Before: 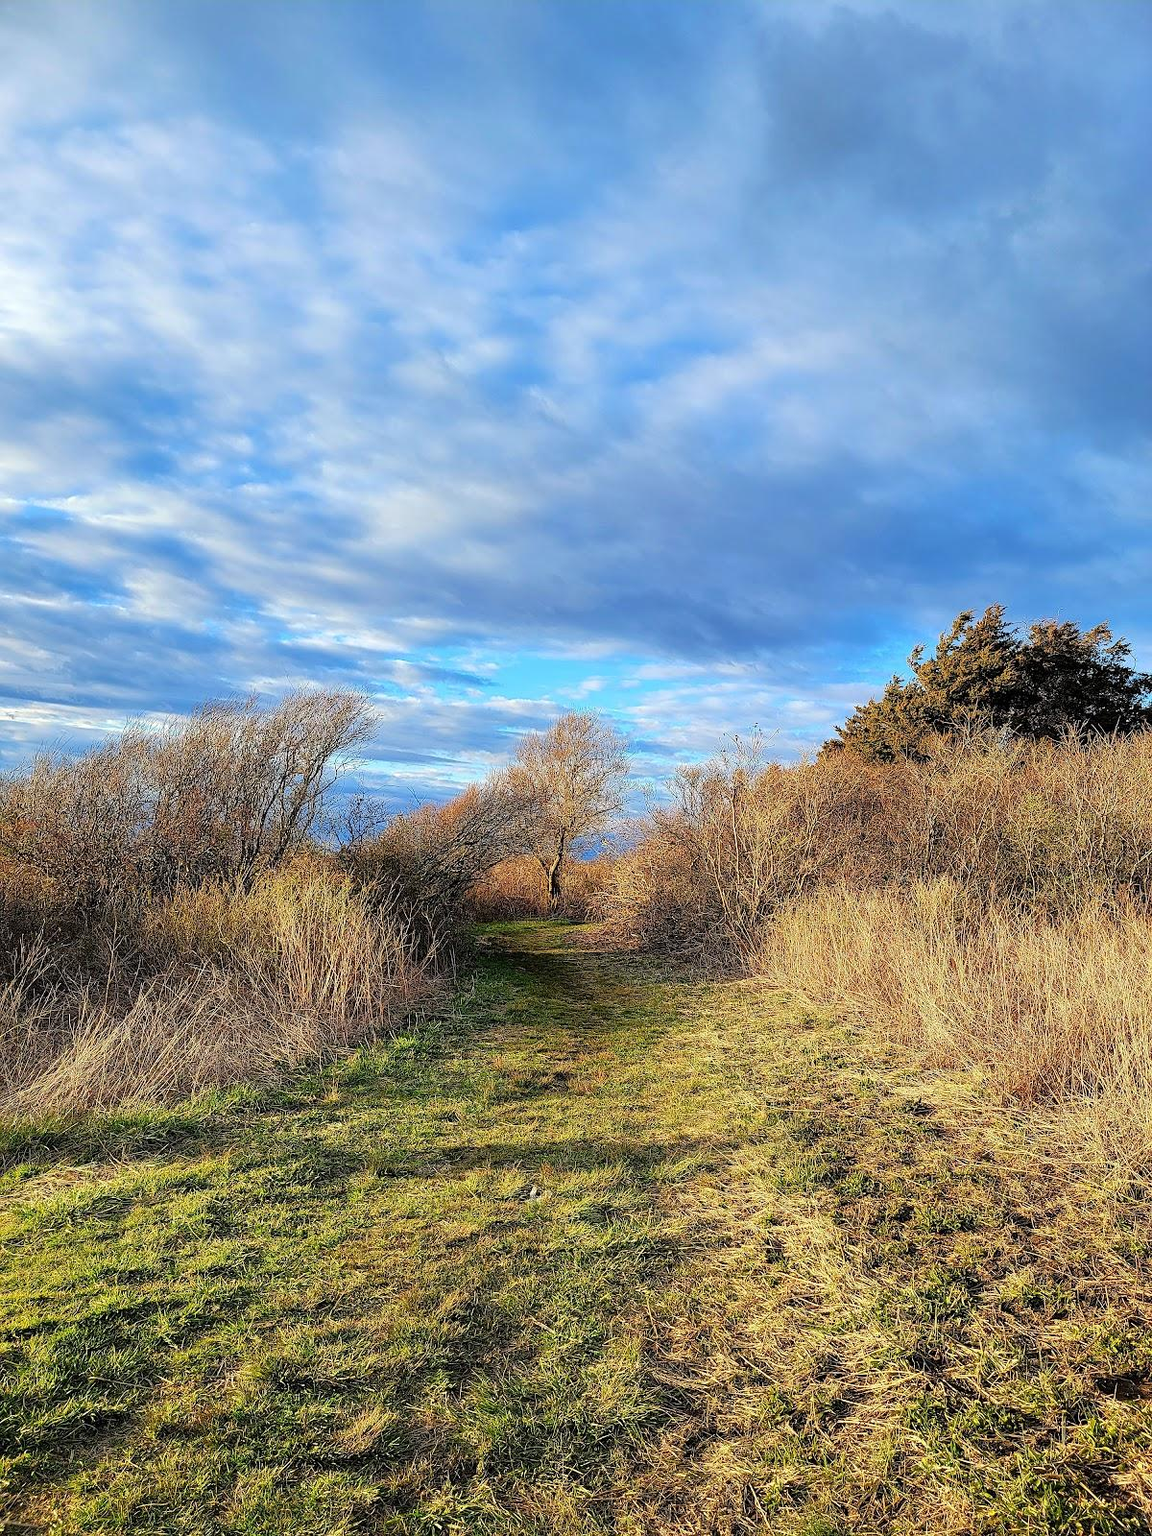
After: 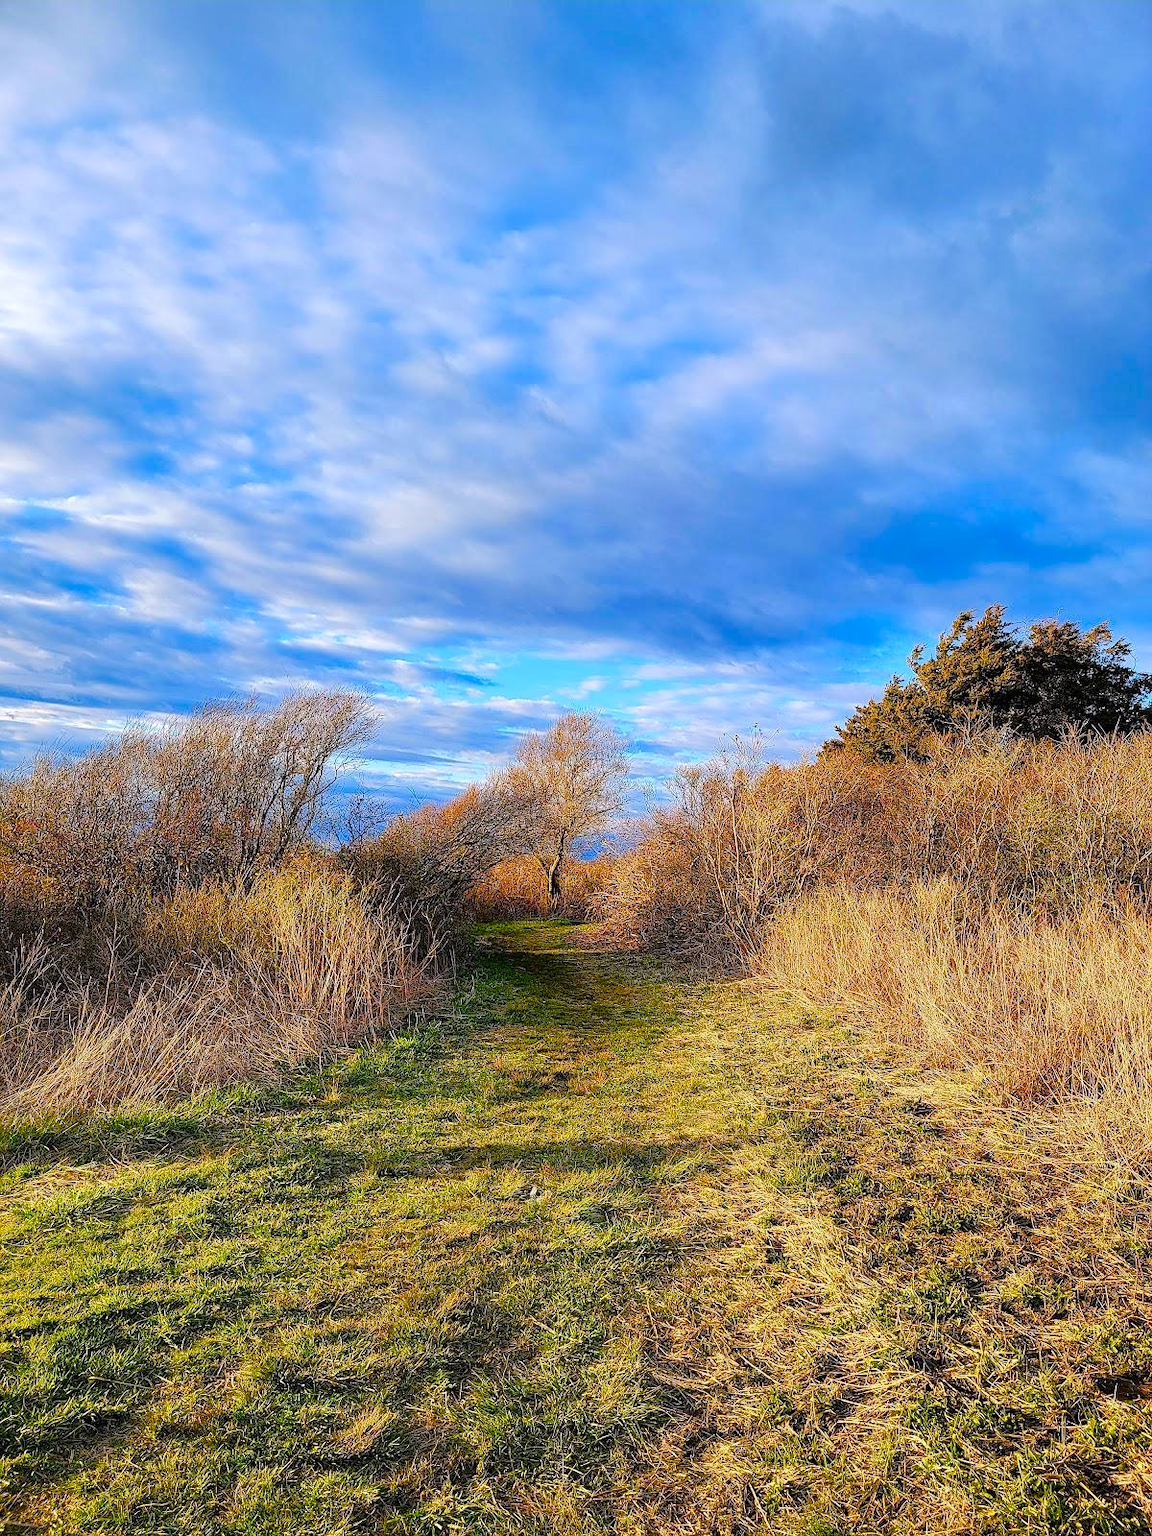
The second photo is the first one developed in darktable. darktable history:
color balance rgb: highlights gain › chroma 2.033%, highlights gain › hue 288.78°, global offset › hue 171.42°, perceptual saturation grading › global saturation 28.048%, perceptual saturation grading › highlights -24.902%, perceptual saturation grading › mid-tones 25.03%, perceptual saturation grading › shadows 50.009%, global vibrance 14.608%
